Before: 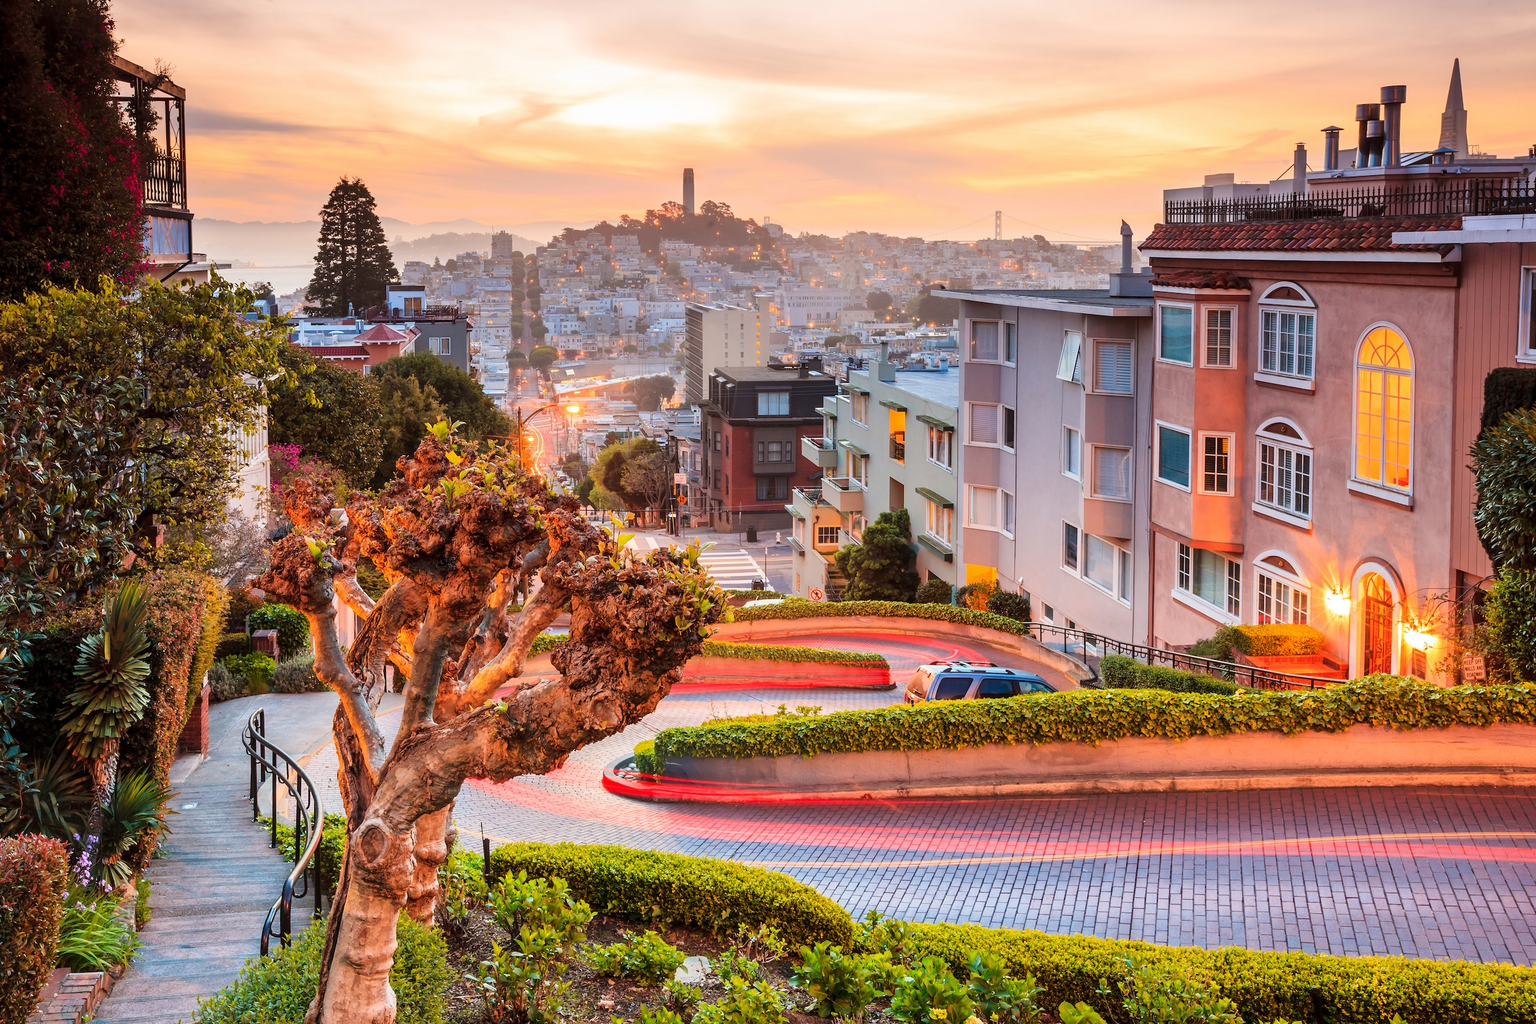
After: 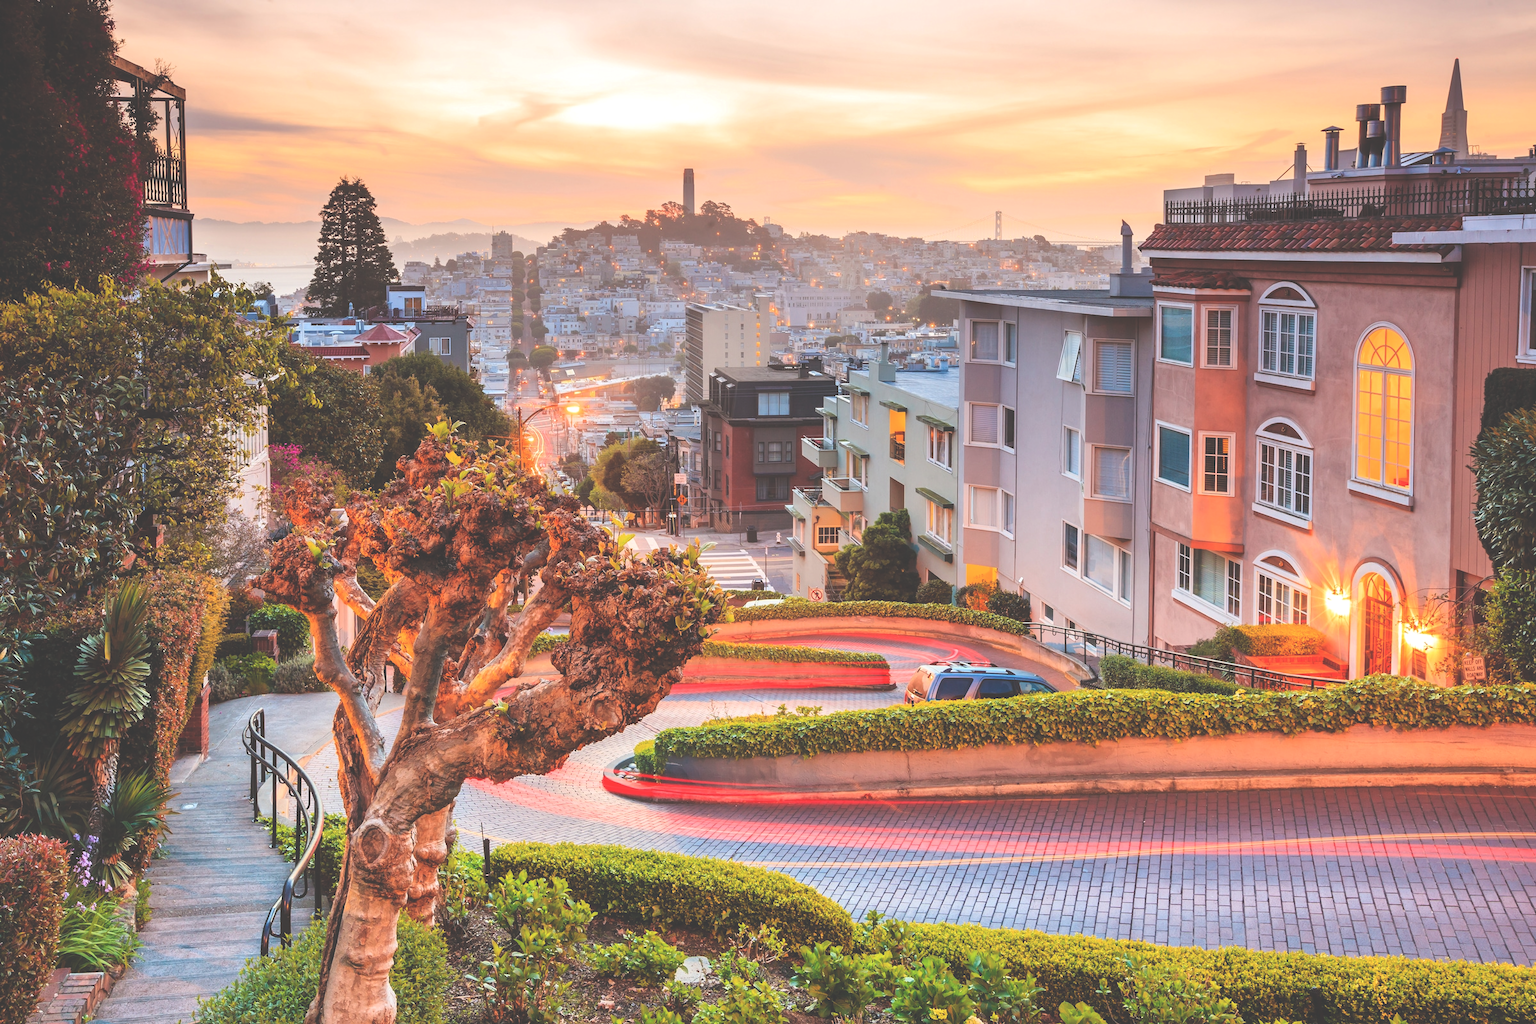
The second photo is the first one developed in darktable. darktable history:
exposure: black level correction -0.041, exposure 0.063 EV, compensate highlight preservation false
